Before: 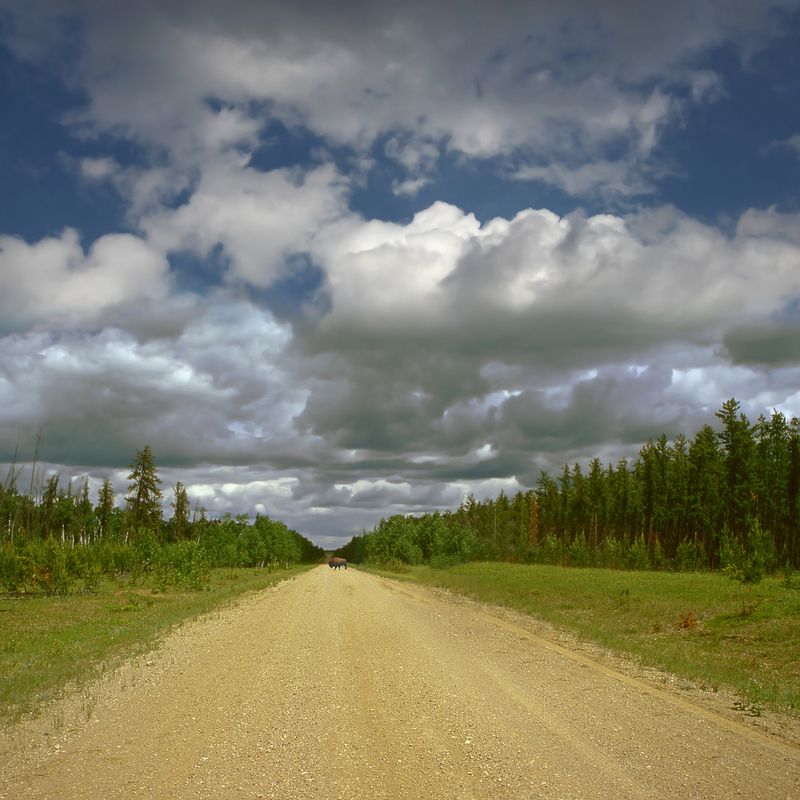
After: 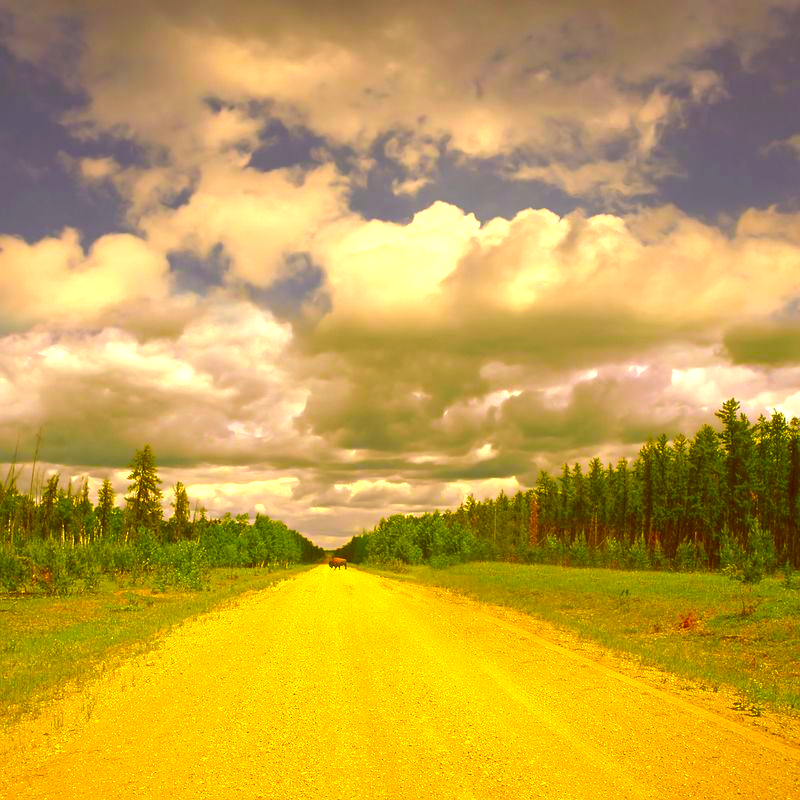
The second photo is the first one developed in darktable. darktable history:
color correction: highlights a* 10.44, highlights b* 30.04, shadows a* 2.73, shadows b* 17.51, saturation 1.72
exposure: exposure 1 EV, compensate highlight preservation false
